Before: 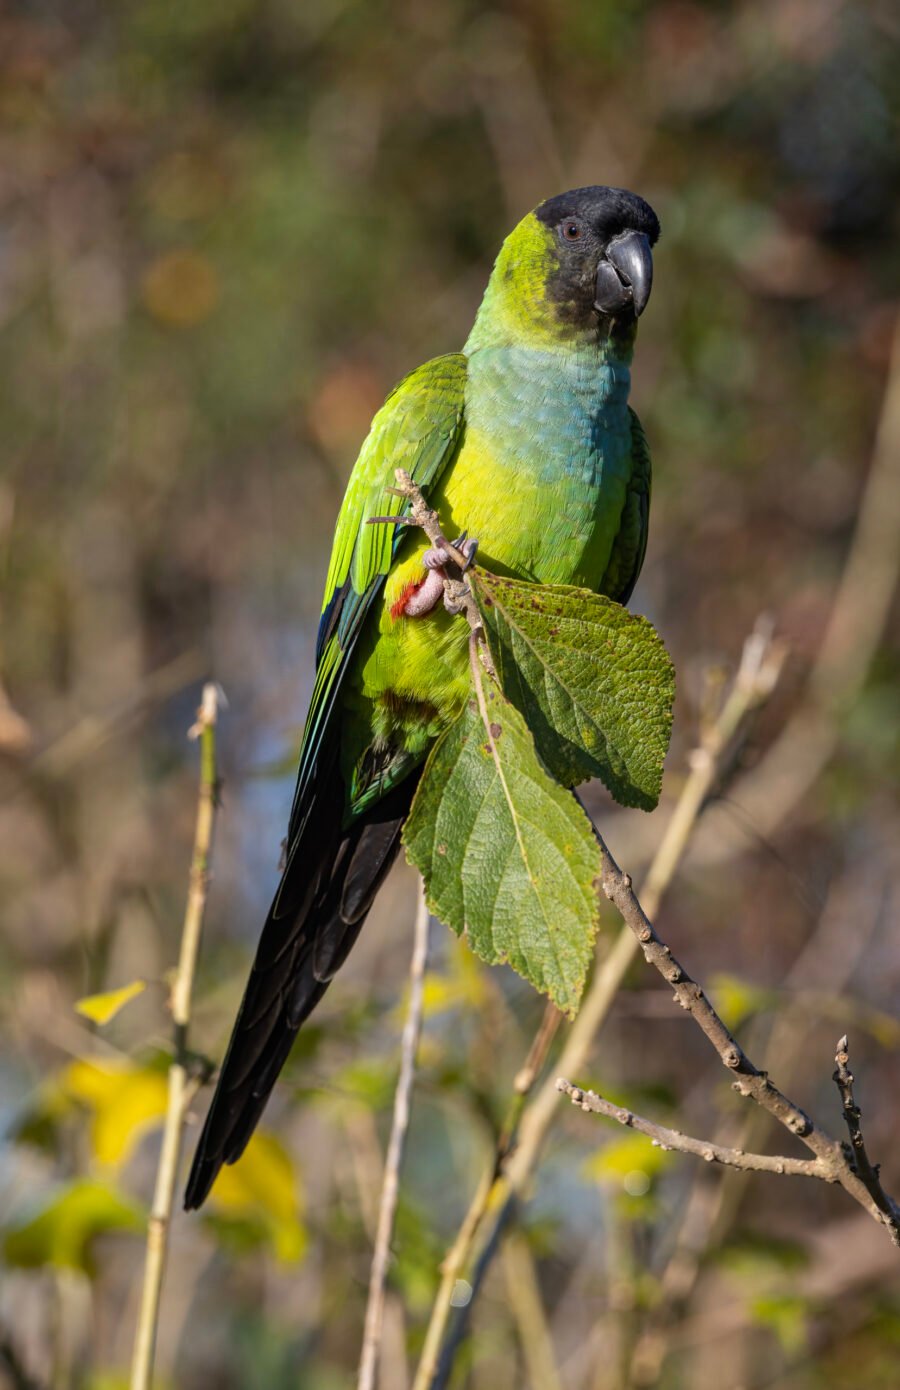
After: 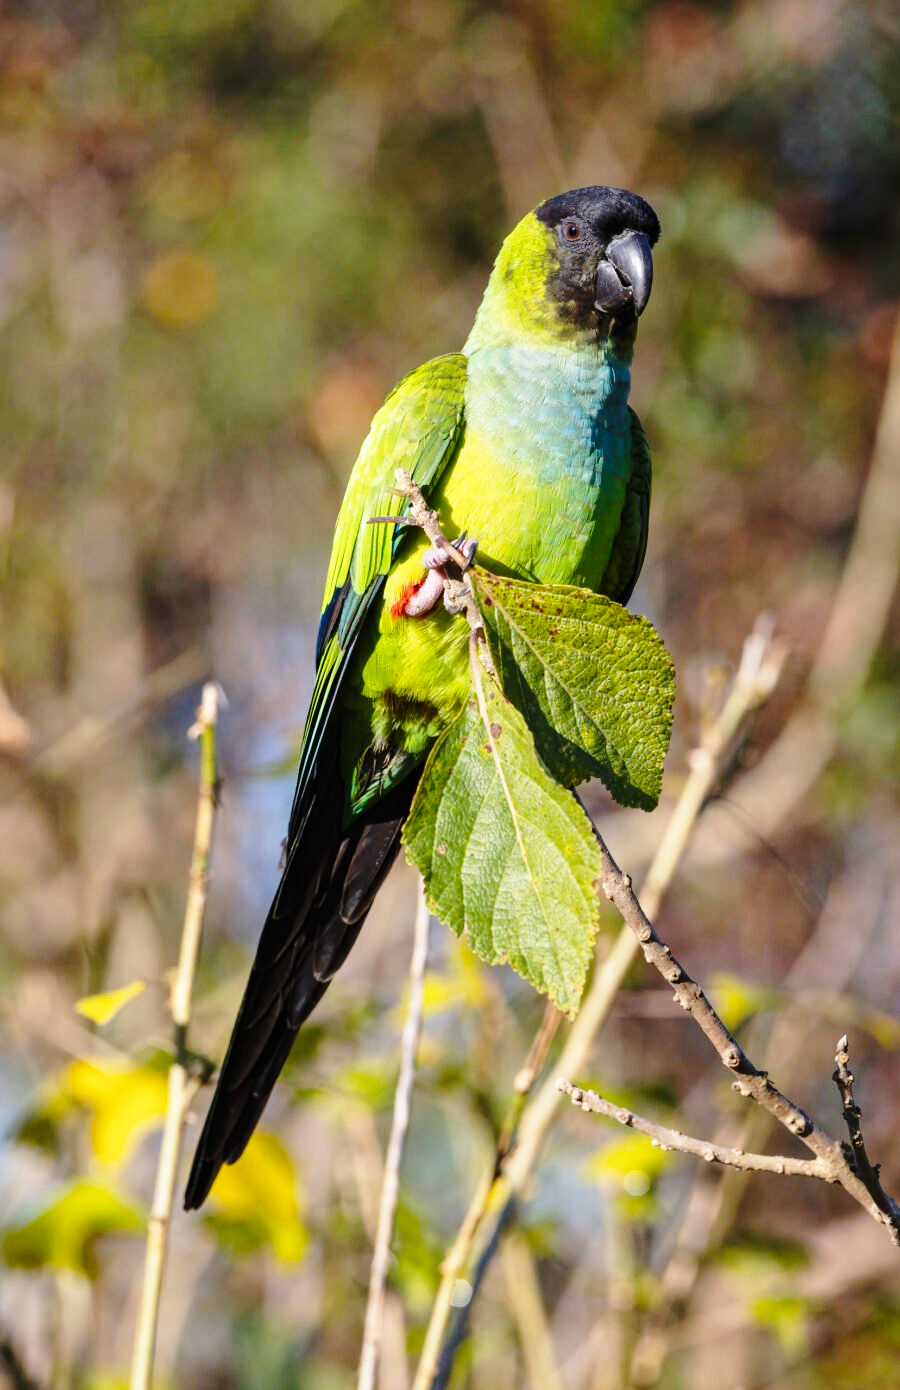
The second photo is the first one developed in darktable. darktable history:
base curve: curves: ch0 [(0, 0) (0.028, 0.03) (0.121, 0.232) (0.46, 0.748) (0.859, 0.968) (1, 1)], preserve colors none
white balance: red 1.004, blue 1.024
